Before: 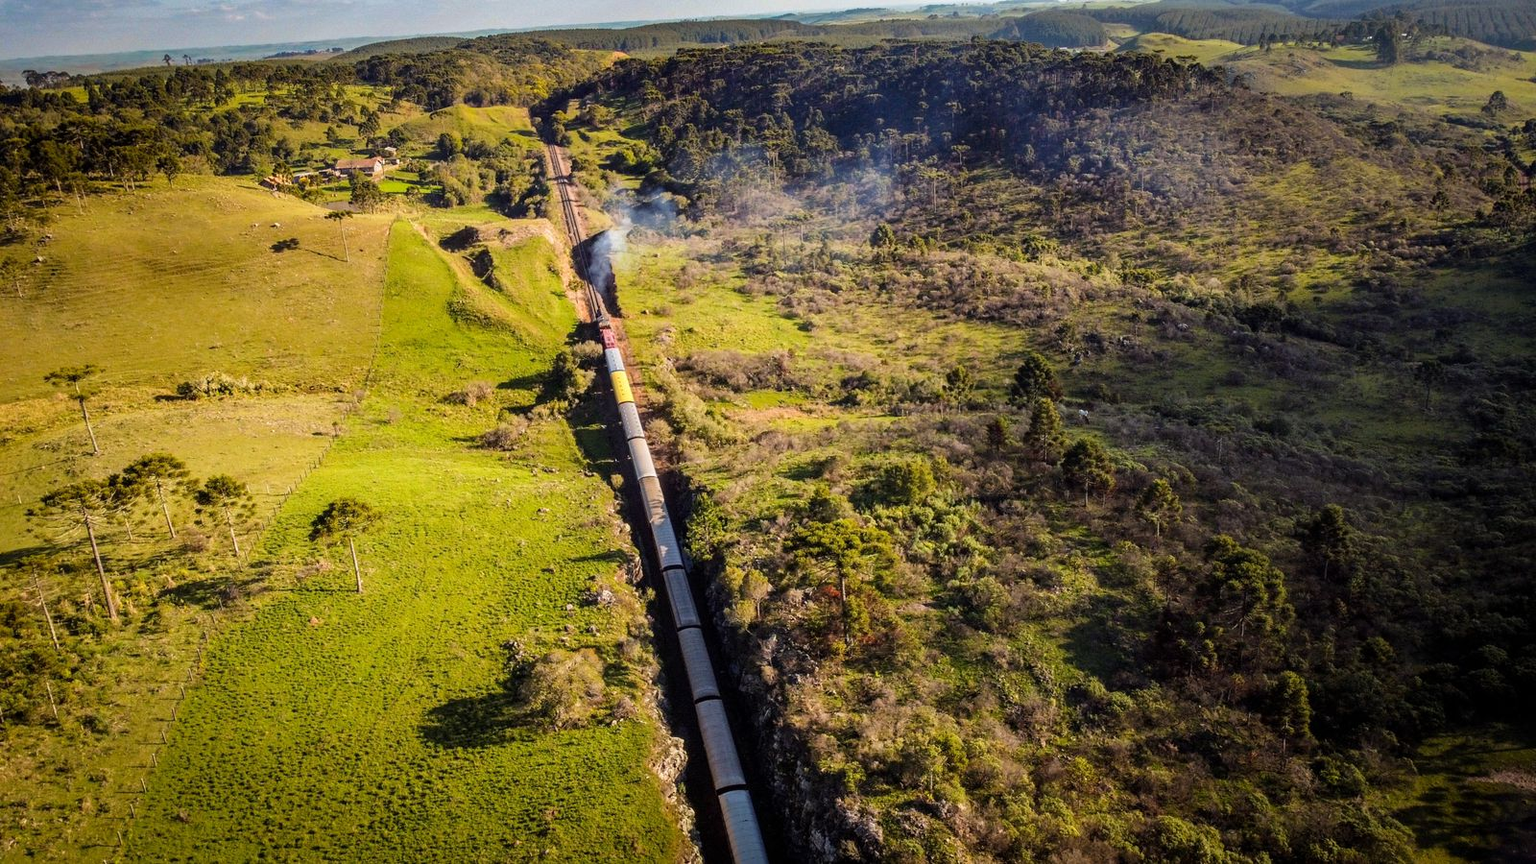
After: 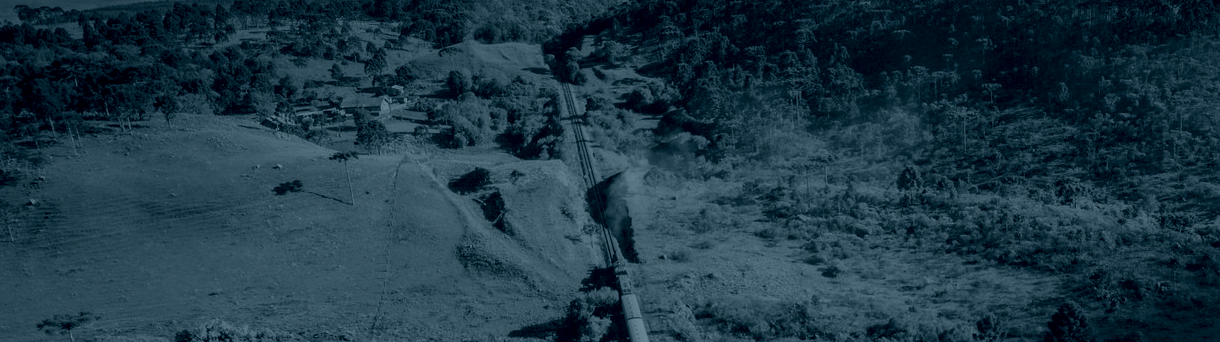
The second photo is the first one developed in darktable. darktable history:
crop: left 0.579%, top 7.627%, right 23.167%, bottom 54.275%
colorize: hue 194.4°, saturation 29%, source mix 61.75%, lightness 3.98%, version 1
